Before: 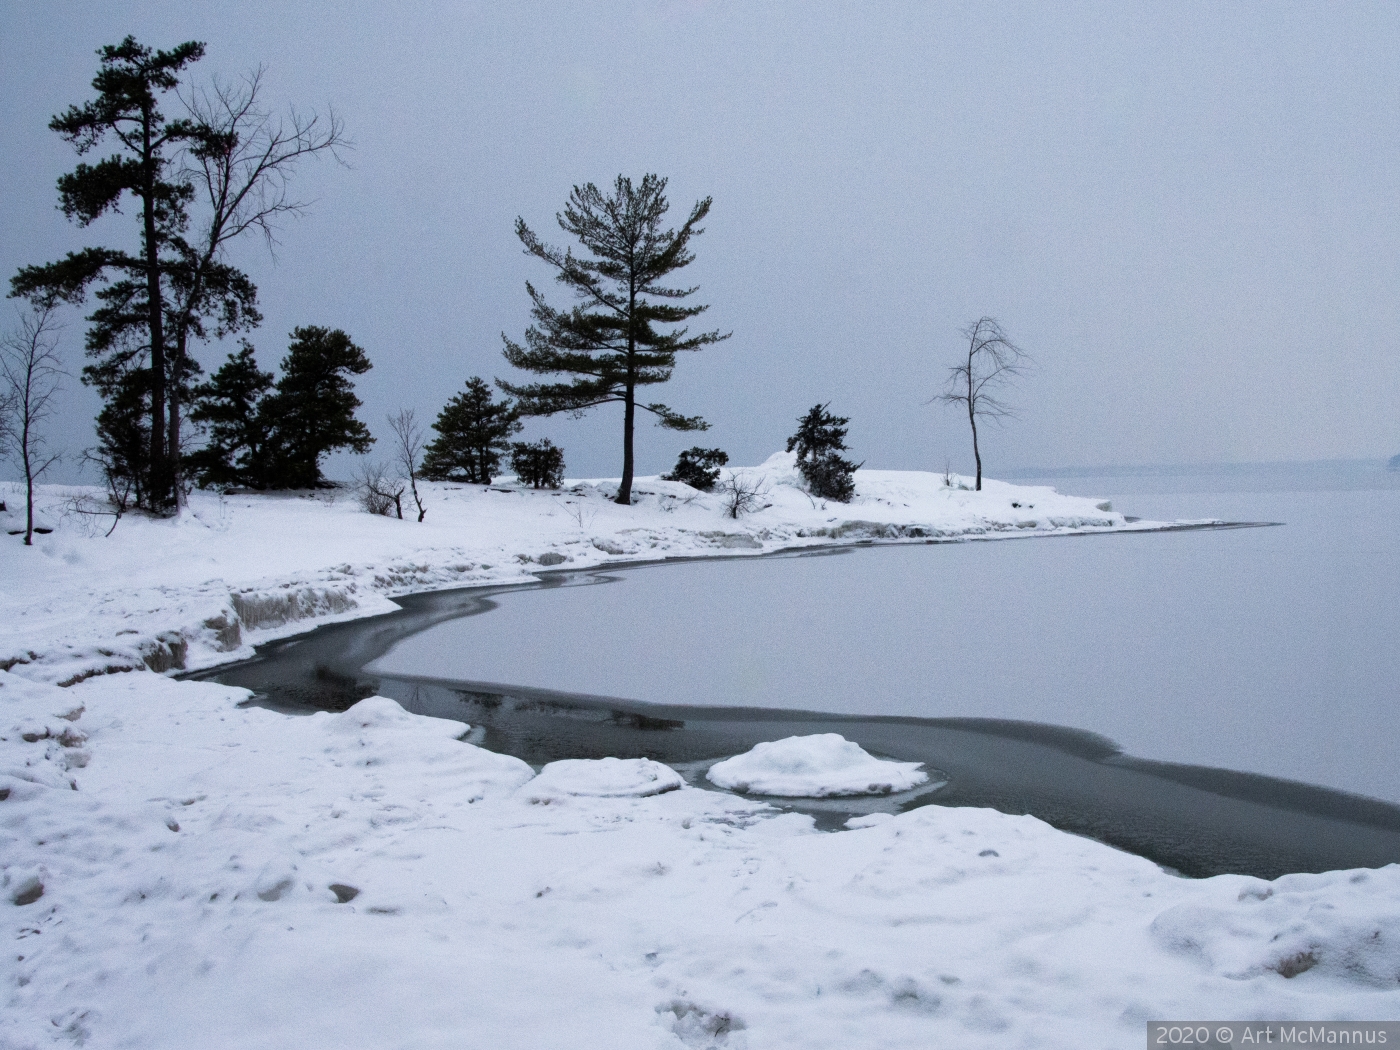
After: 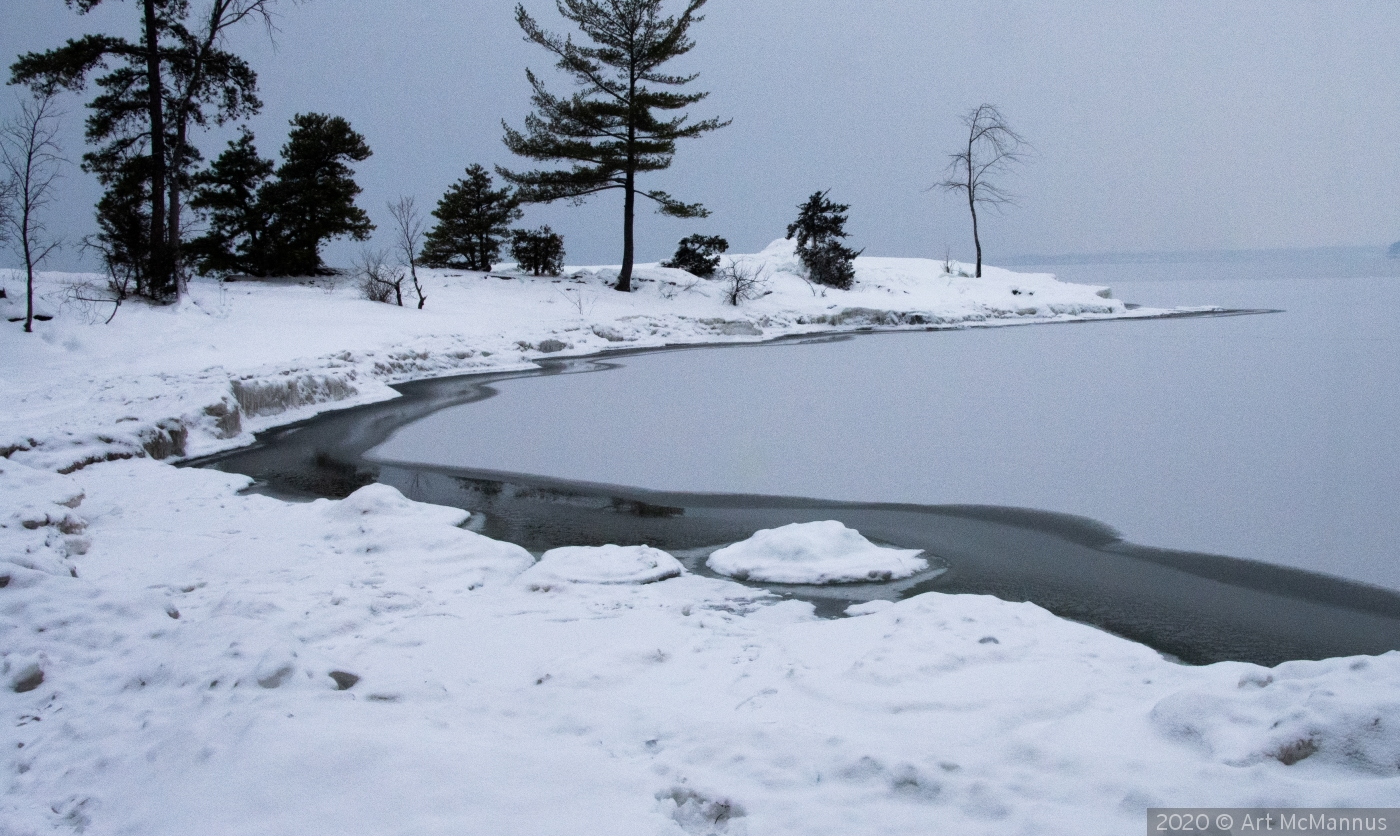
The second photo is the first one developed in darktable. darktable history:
crop and rotate: top 20.291%
